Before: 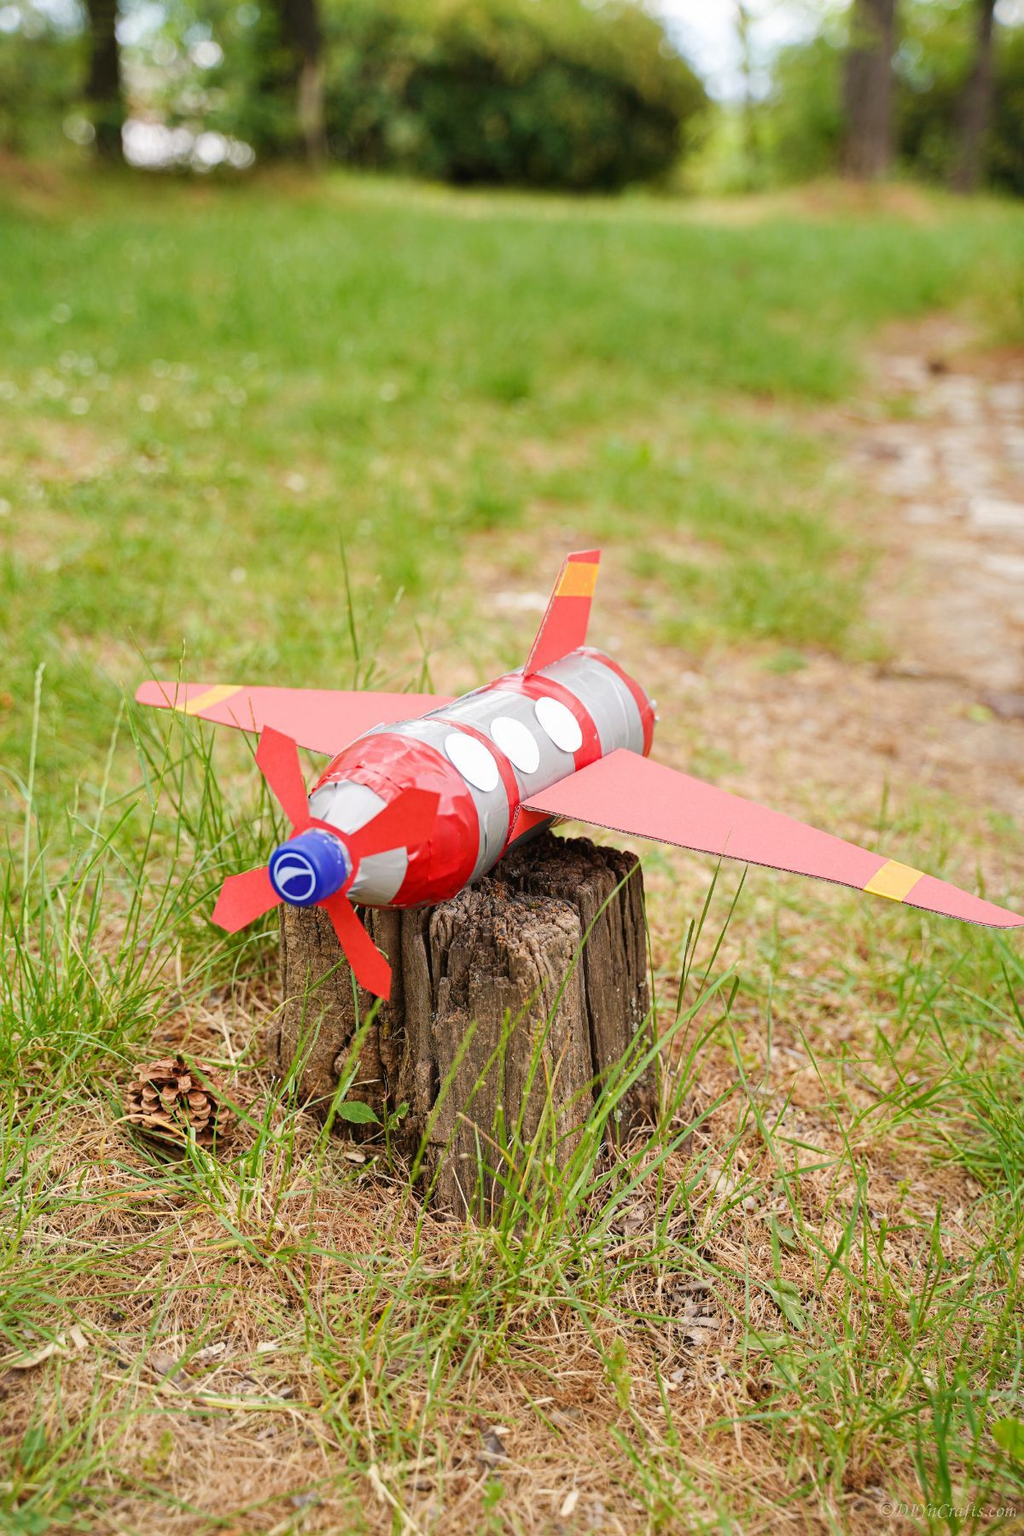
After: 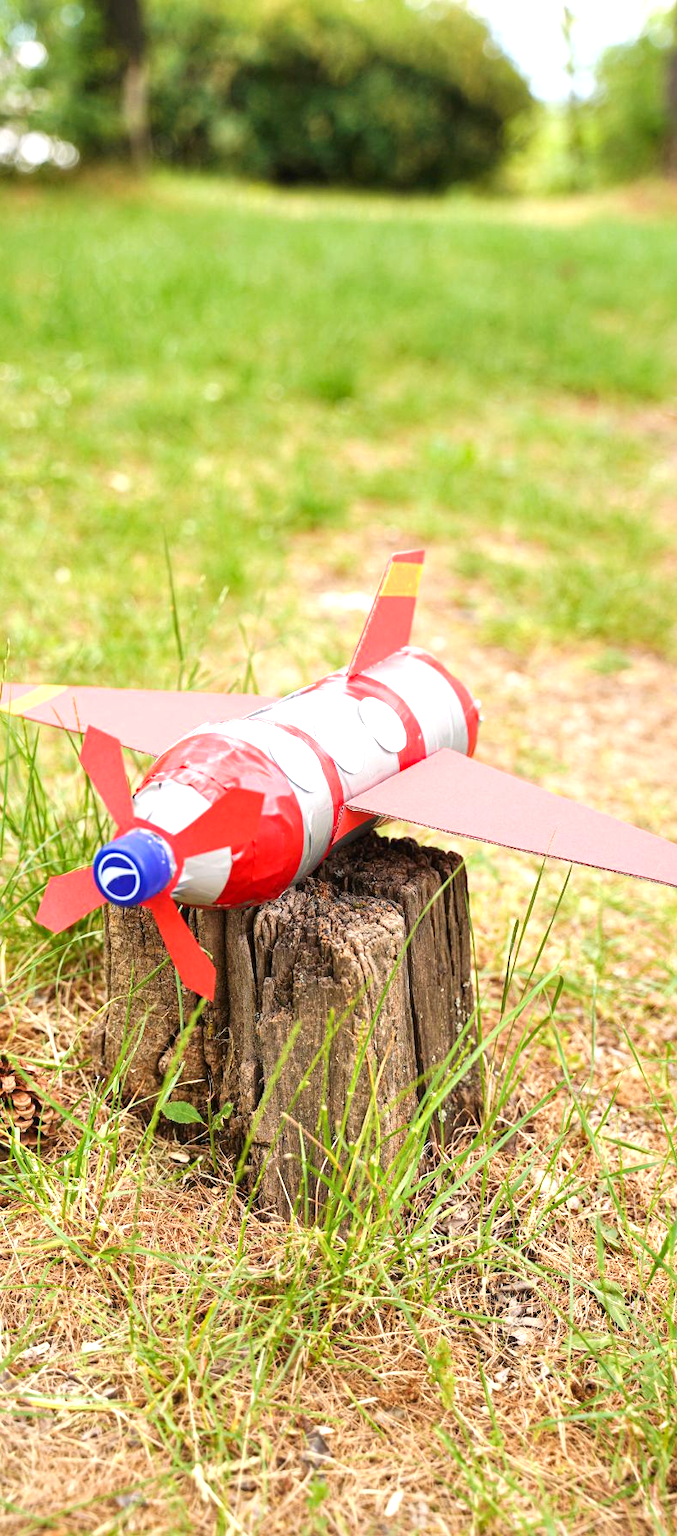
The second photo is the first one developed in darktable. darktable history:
exposure: black level correction 0, exposure 0.691 EV, compensate exposure bias true, compensate highlight preservation false
crop: left 17.216%, right 16.536%
local contrast: mode bilateral grid, contrast 19, coarseness 49, detail 119%, midtone range 0.2
